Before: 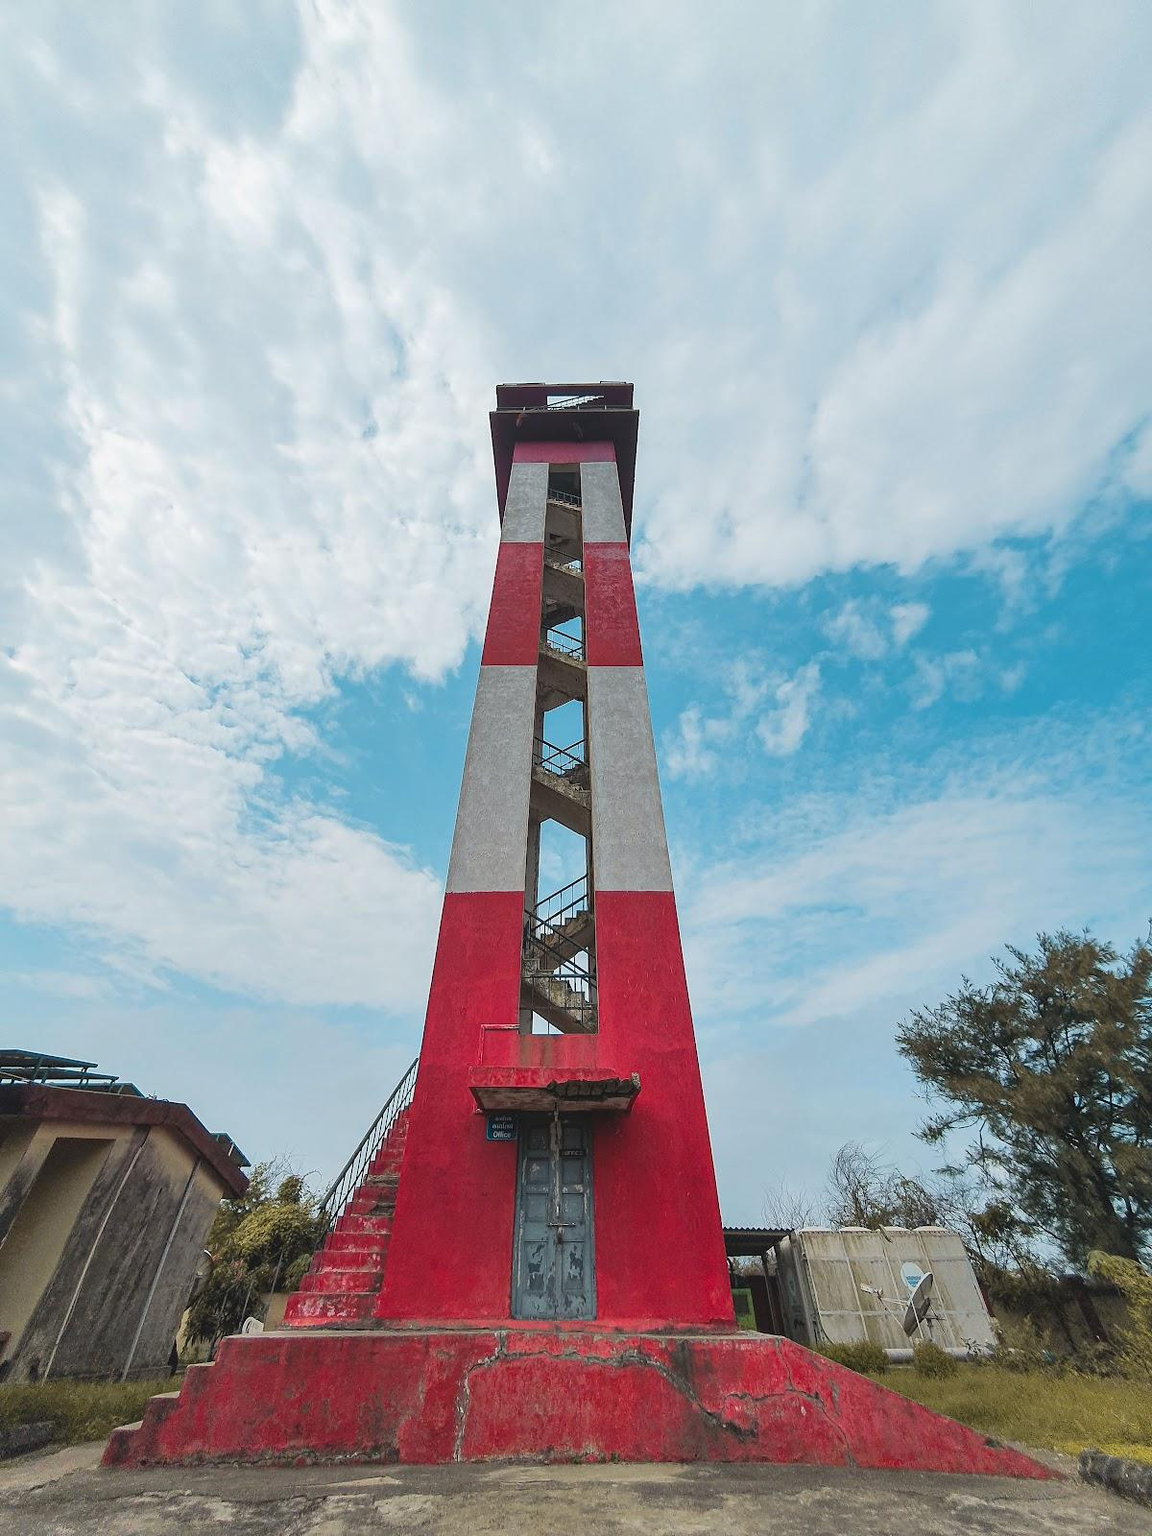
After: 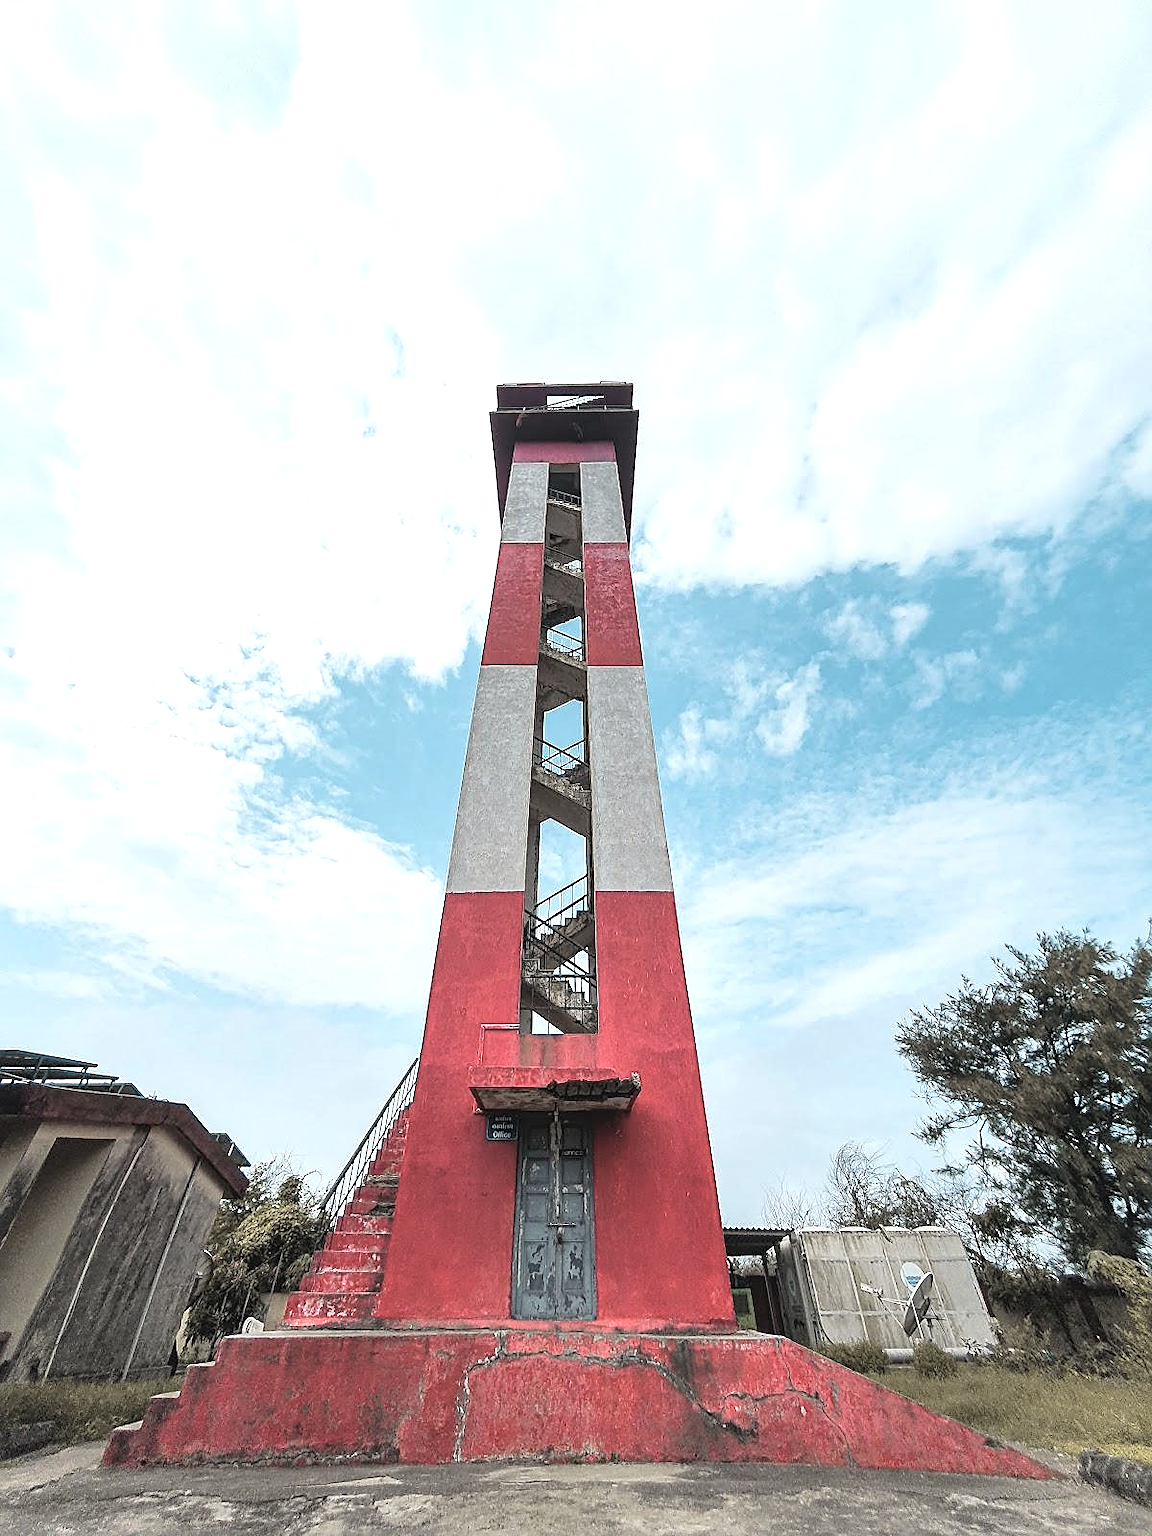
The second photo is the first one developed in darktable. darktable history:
tone equalizer: -8 EV -0.768 EV, -7 EV -0.676 EV, -6 EV -0.585 EV, -5 EV -0.401 EV, -3 EV 0.371 EV, -2 EV 0.6 EV, -1 EV 0.693 EV, +0 EV 0.725 EV
color zones: curves: ch0 [(0, 0.559) (0.153, 0.551) (0.229, 0.5) (0.429, 0.5) (0.571, 0.5) (0.714, 0.5) (0.857, 0.5) (1, 0.559)]; ch1 [(0, 0.417) (0.112, 0.336) (0.213, 0.26) (0.429, 0.34) (0.571, 0.35) (0.683, 0.331) (0.857, 0.344) (1, 0.417)]
sharpen: on, module defaults
